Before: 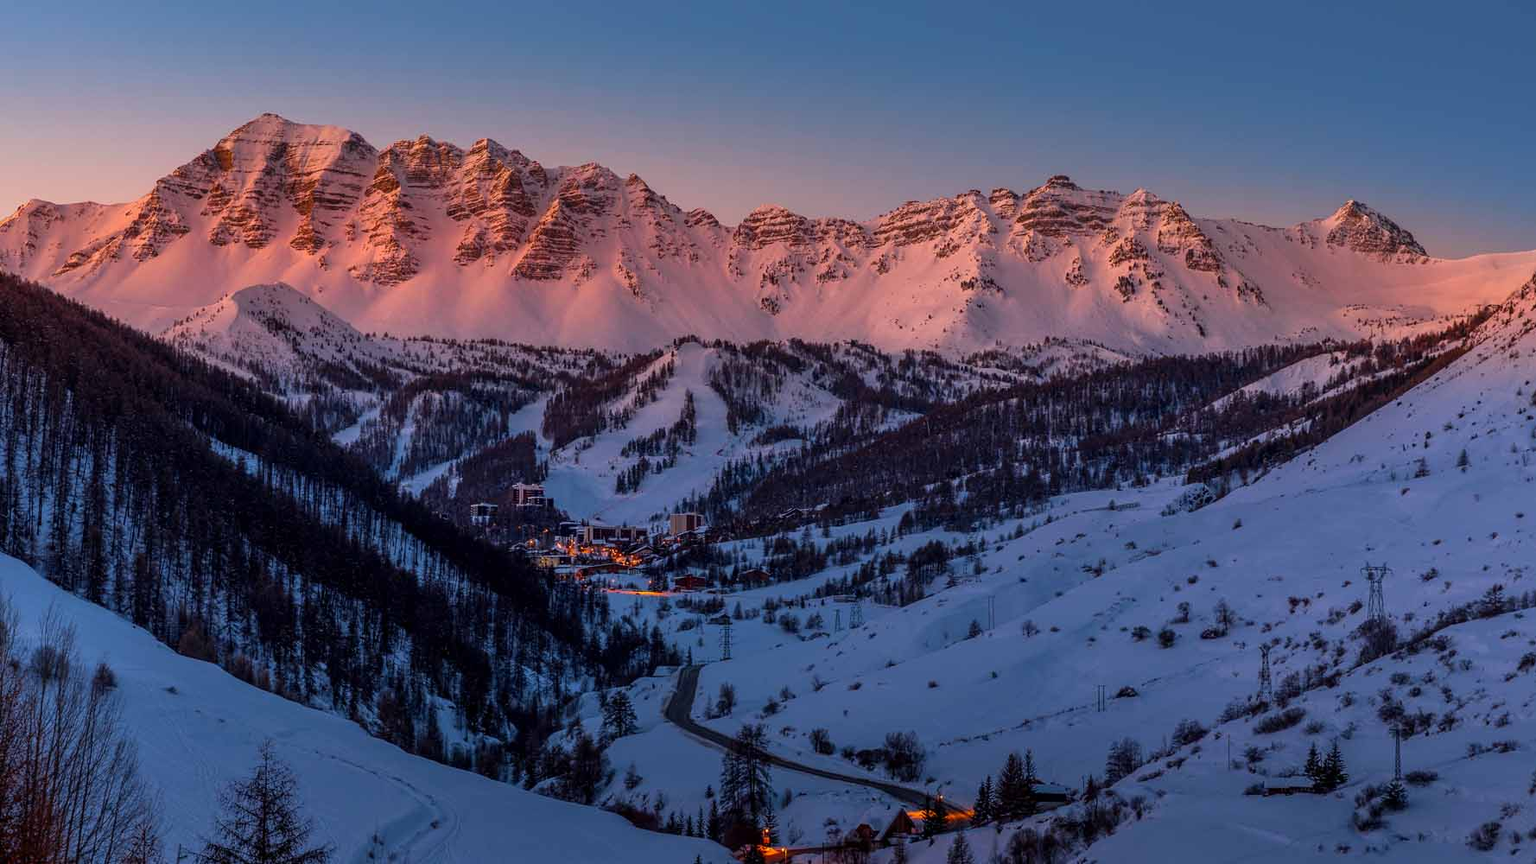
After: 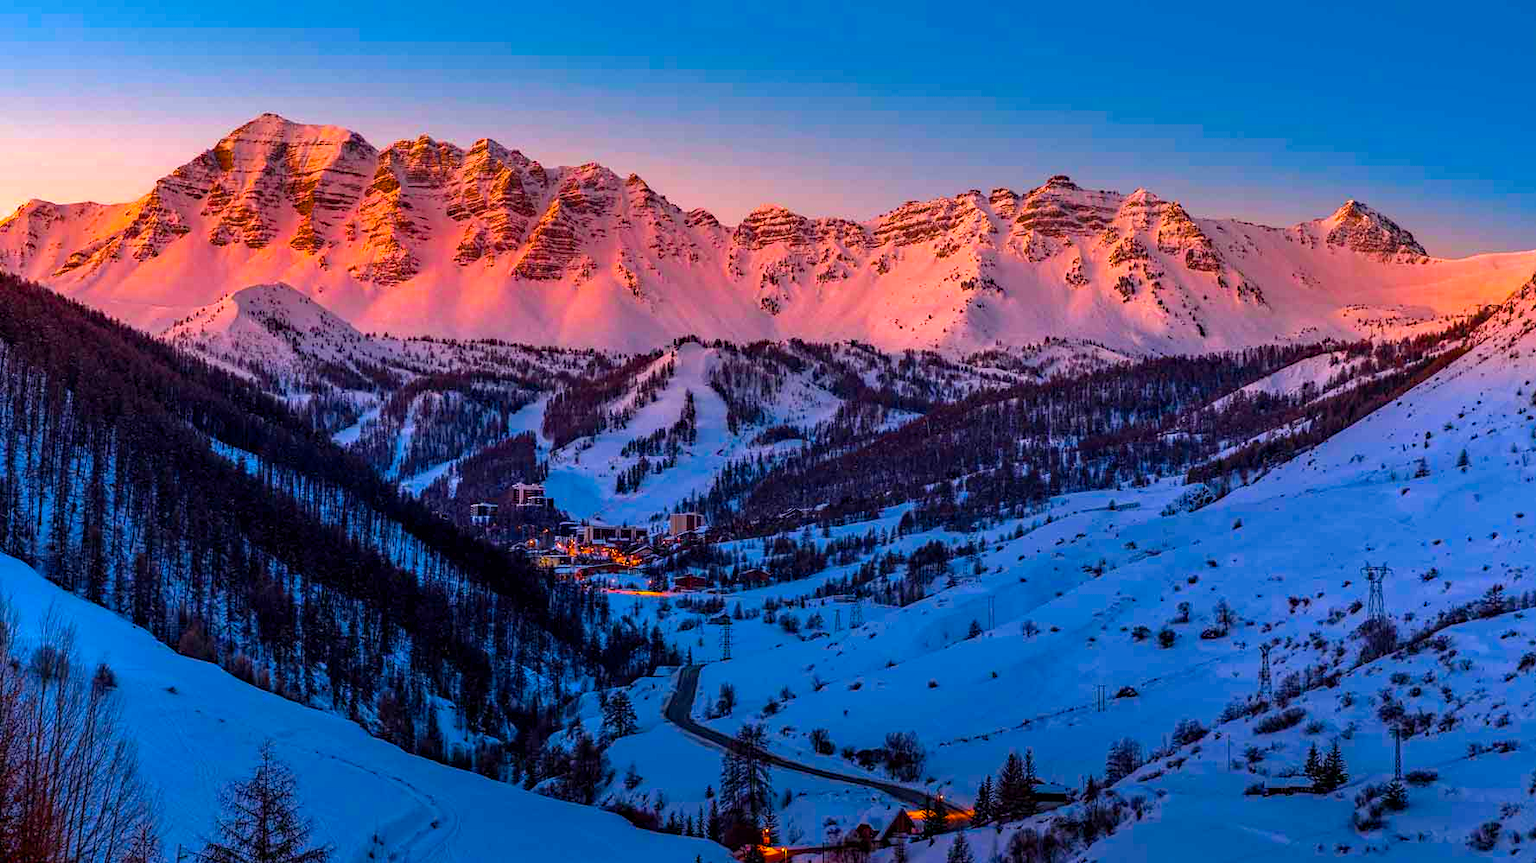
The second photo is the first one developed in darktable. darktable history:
haze removal: compatibility mode true, adaptive false
color balance rgb: linear chroma grading › global chroma 20%, perceptual saturation grading › global saturation 25%, perceptual brilliance grading › global brilliance 20%, global vibrance 20%
